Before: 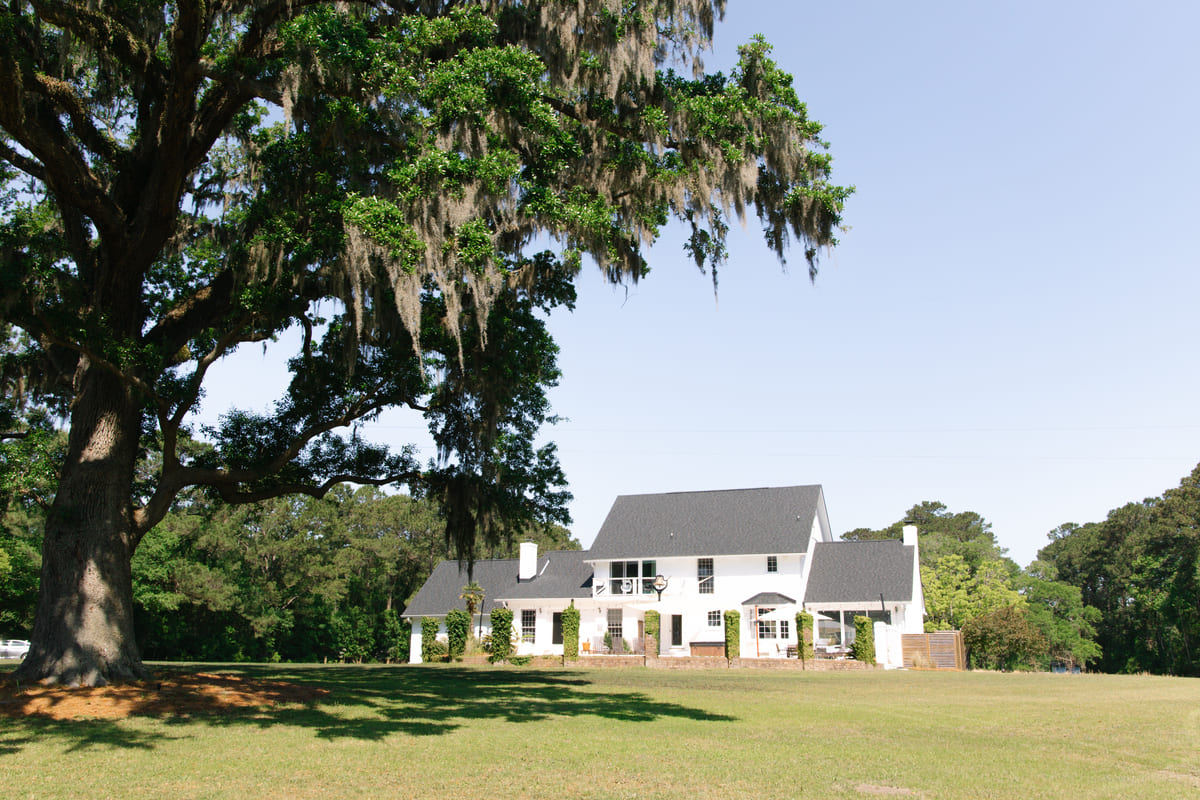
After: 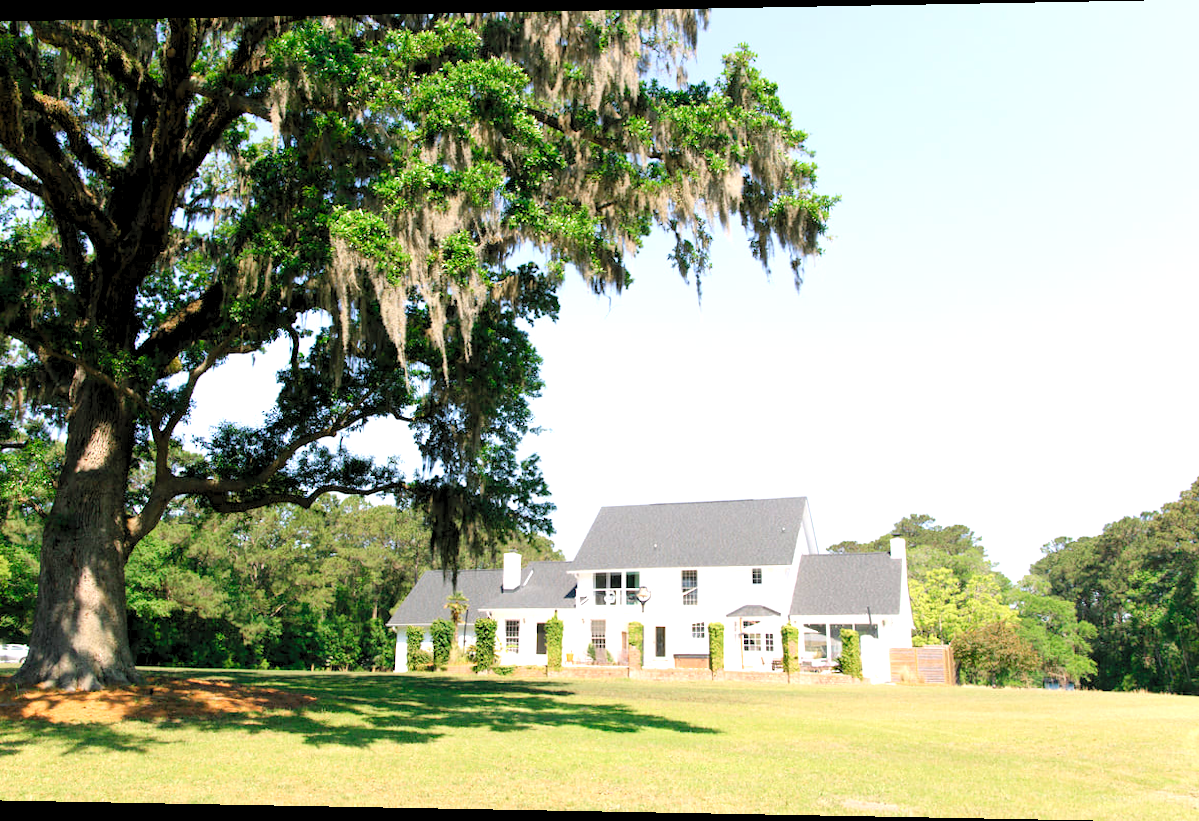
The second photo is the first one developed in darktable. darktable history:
white balance: emerald 1
rotate and perspective: lens shift (horizontal) -0.055, automatic cropping off
levels: levels [0.036, 0.364, 0.827]
